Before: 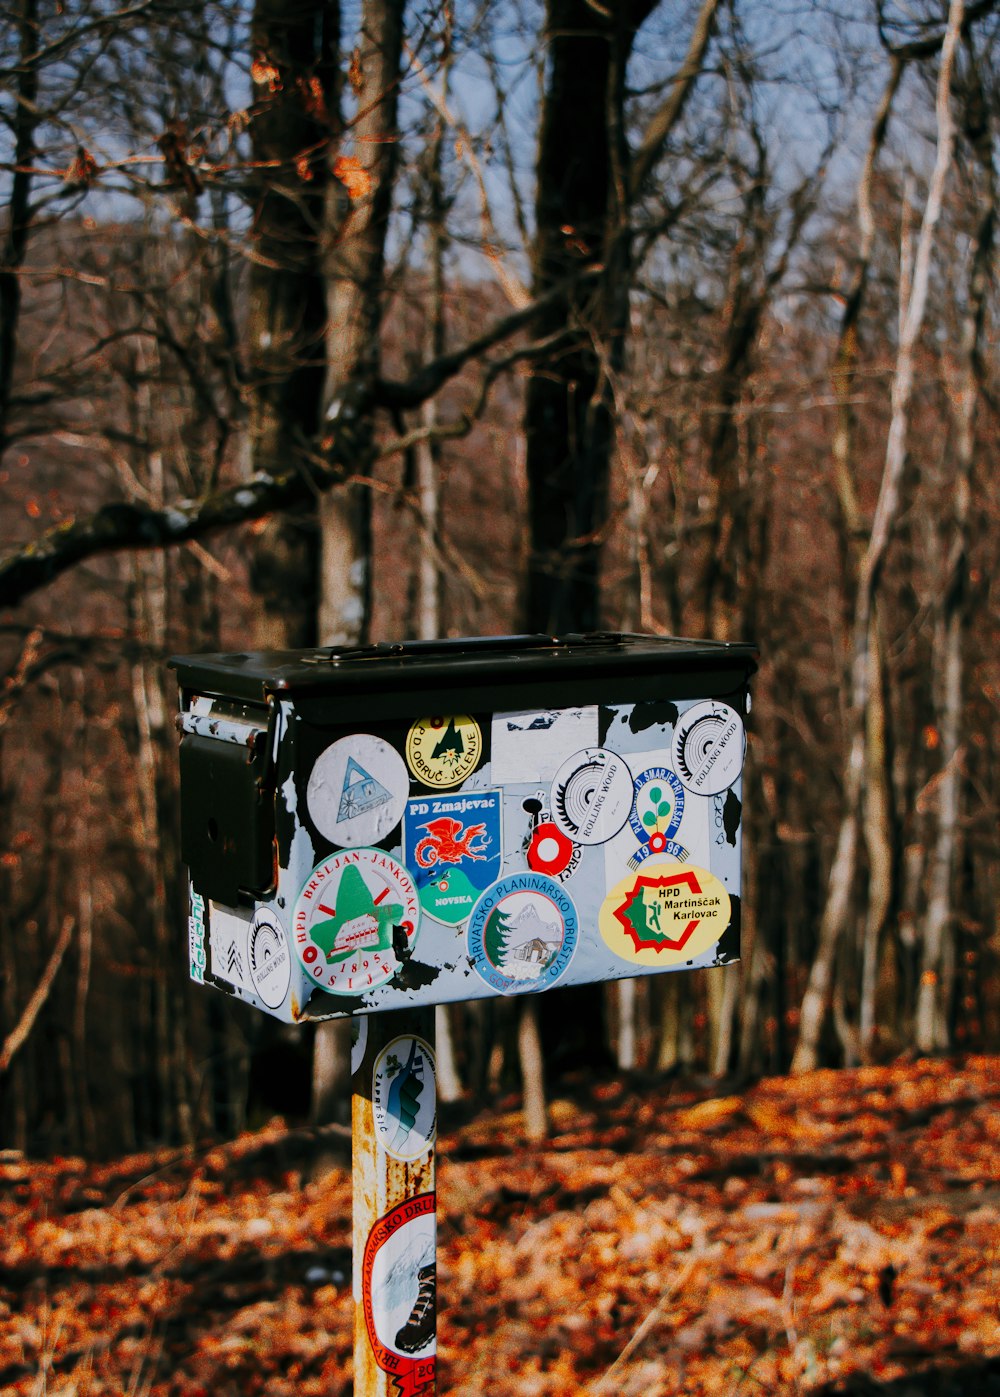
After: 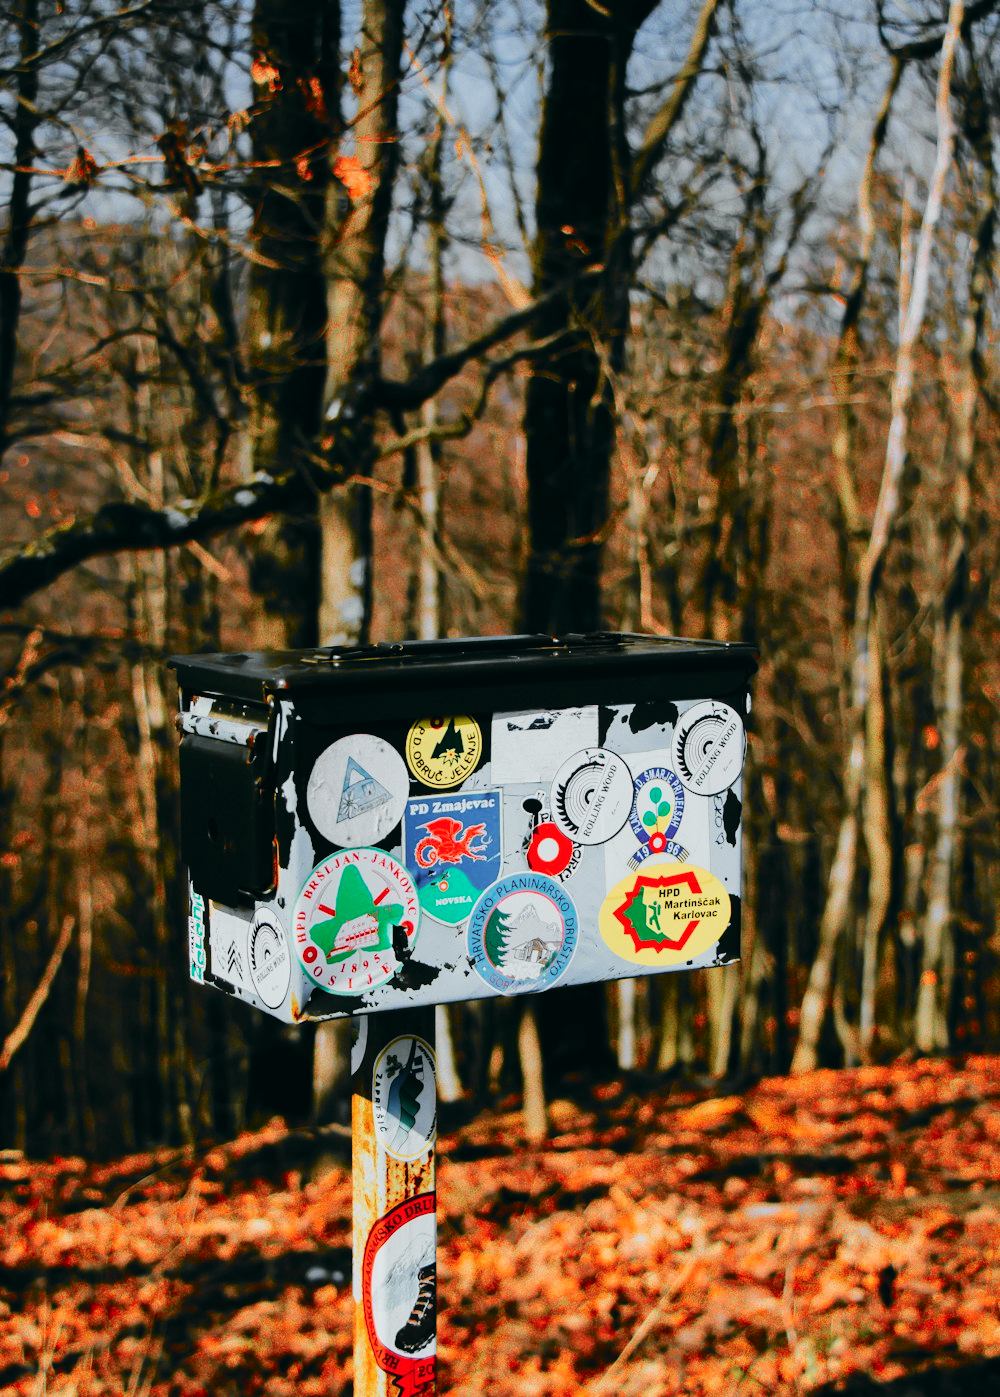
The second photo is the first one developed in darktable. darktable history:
tone curve: curves: ch0 [(0, 0.015) (0.084, 0.074) (0.162, 0.165) (0.304, 0.382) (0.466, 0.576) (0.654, 0.741) (0.848, 0.906) (0.984, 0.963)]; ch1 [(0, 0) (0.34, 0.235) (0.46, 0.46) (0.515, 0.502) (0.553, 0.567) (0.764, 0.815) (1, 1)]; ch2 [(0, 0) (0.44, 0.458) (0.479, 0.492) (0.524, 0.507) (0.547, 0.579) (0.673, 0.712) (1, 1)], color space Lab, independent channels, preserve colors none
